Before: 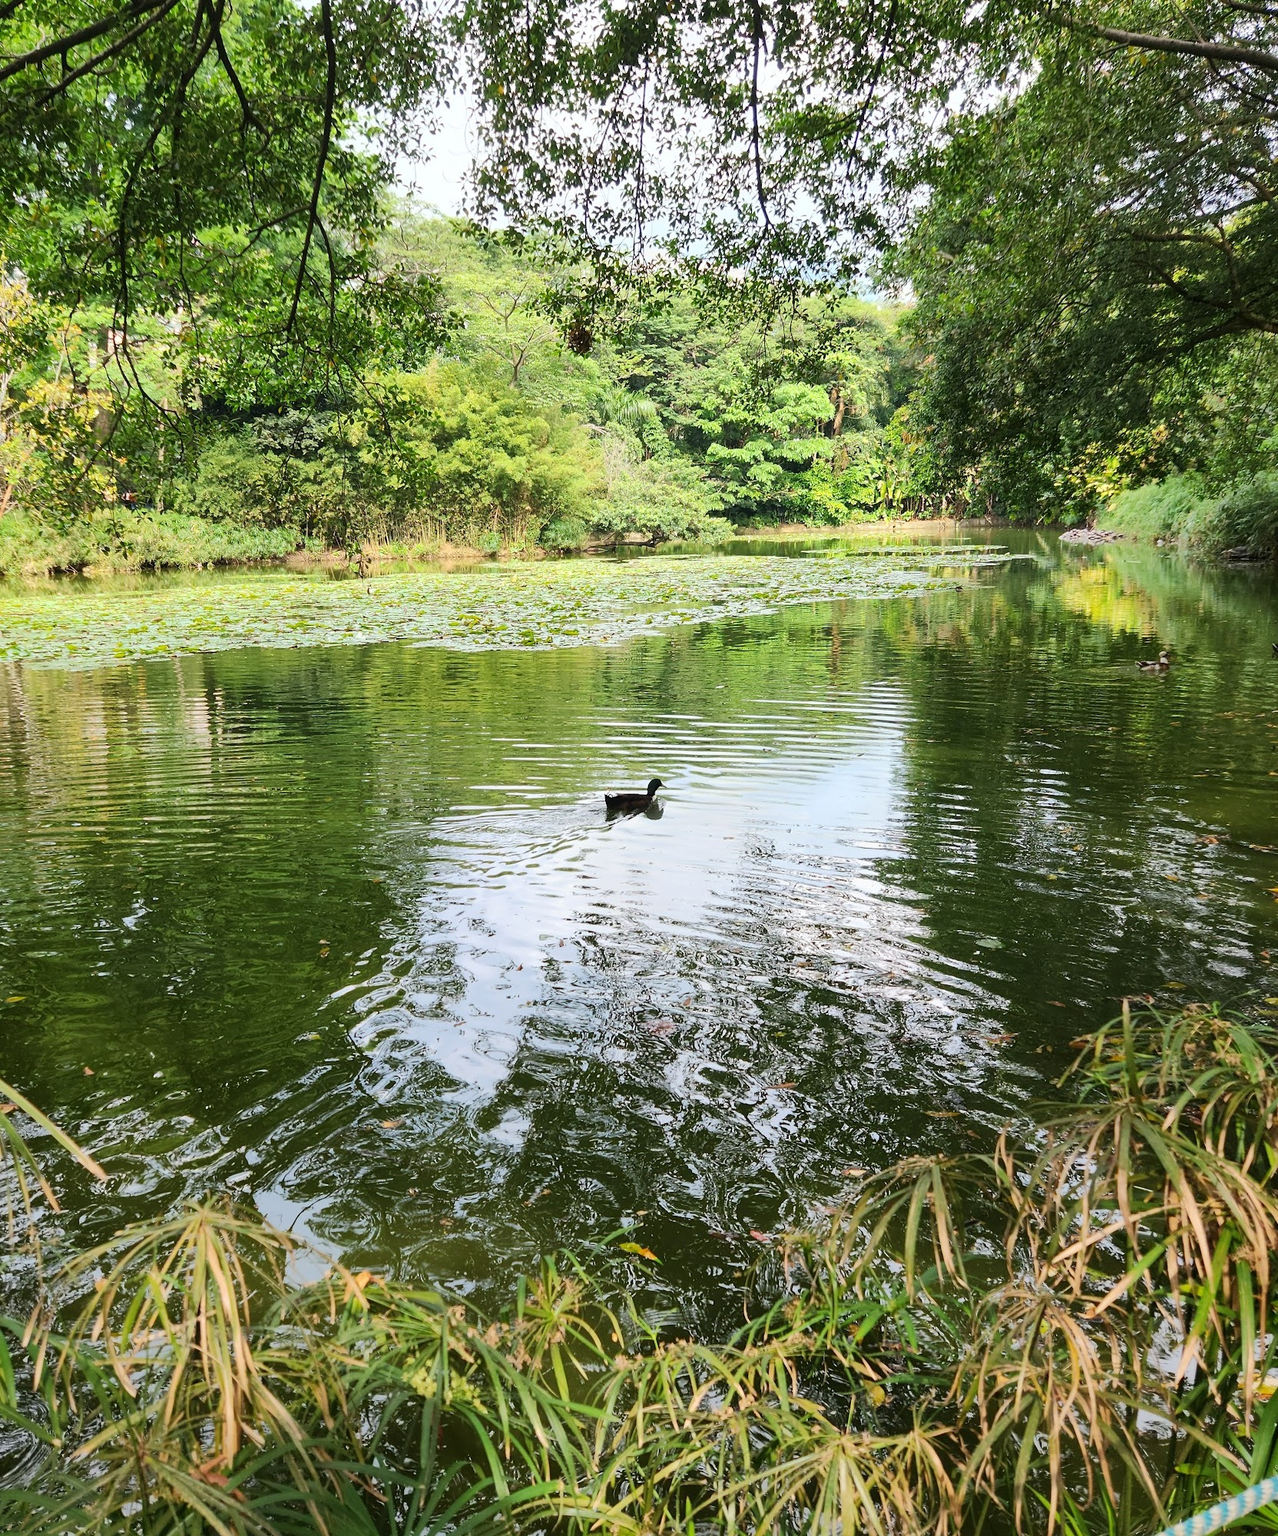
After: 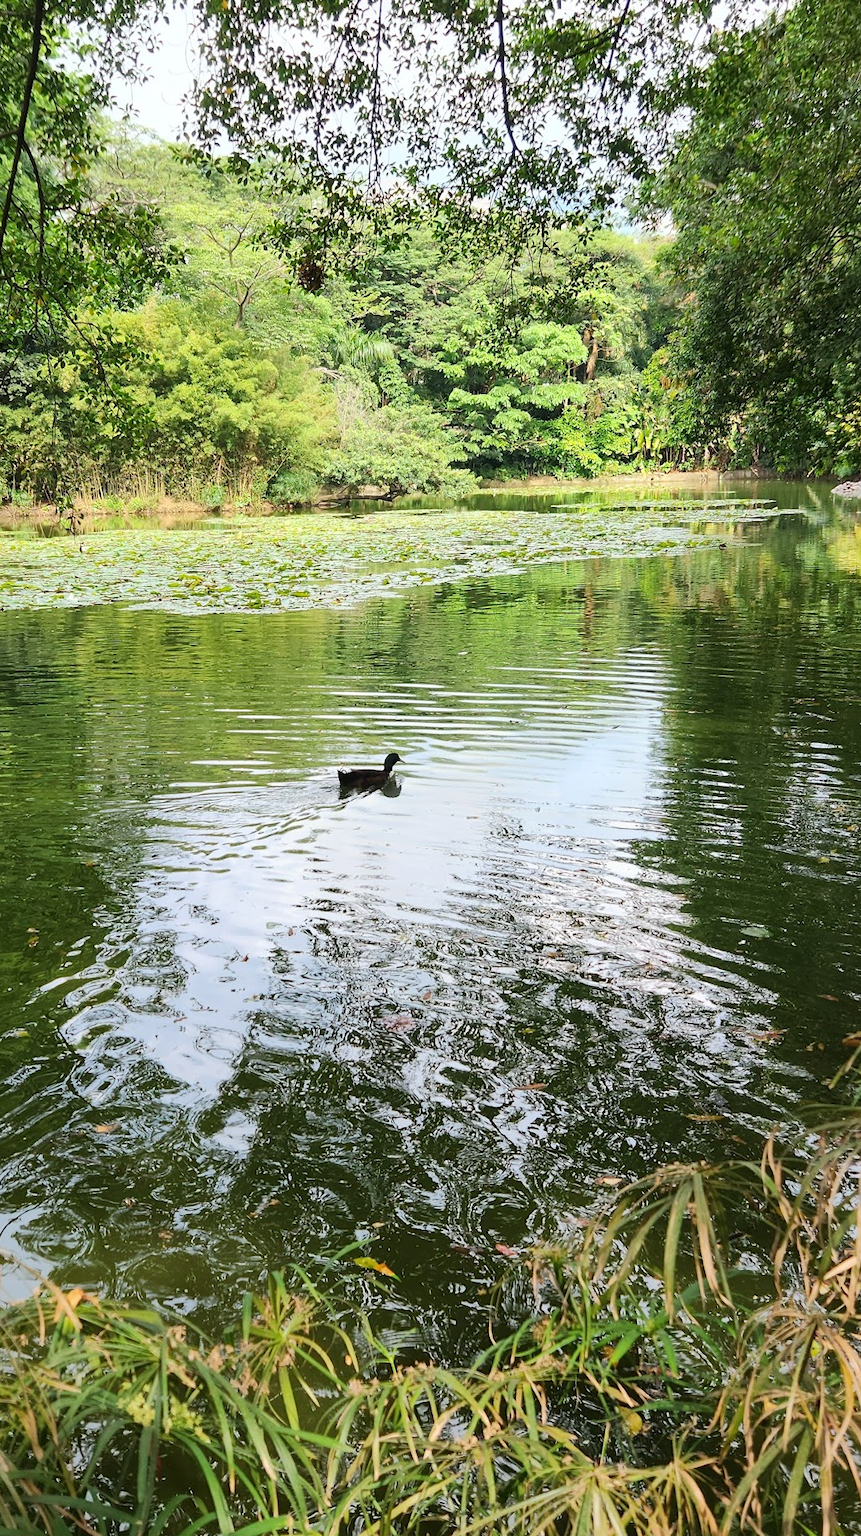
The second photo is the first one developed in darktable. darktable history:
crop and rotate: left 23.065%, top 5.622%, right 14.876%, bottom 2.342%
